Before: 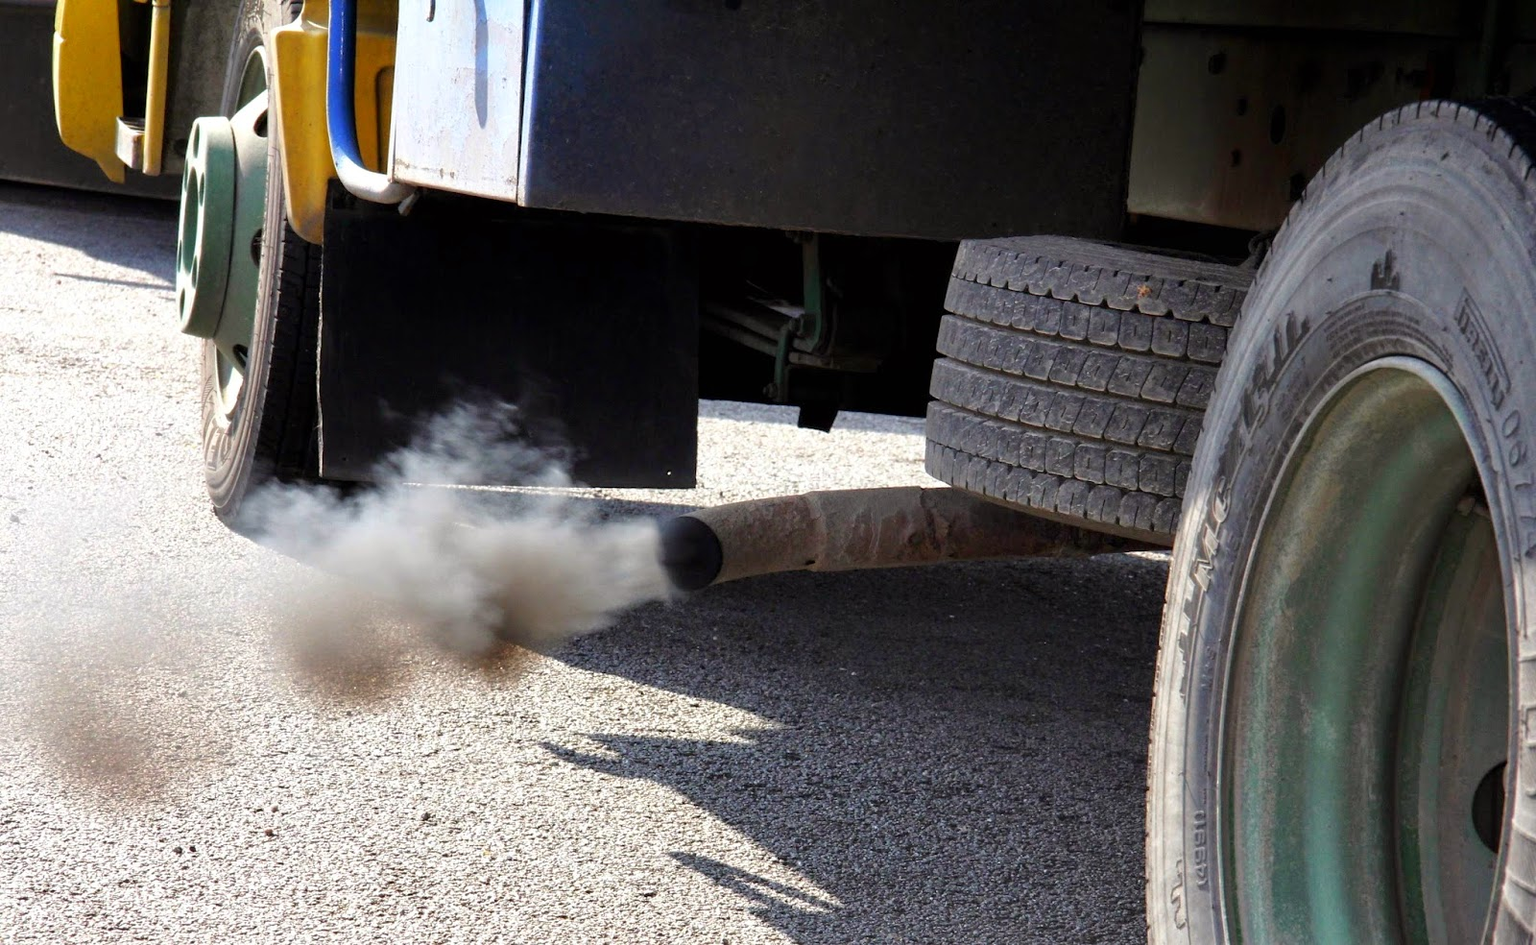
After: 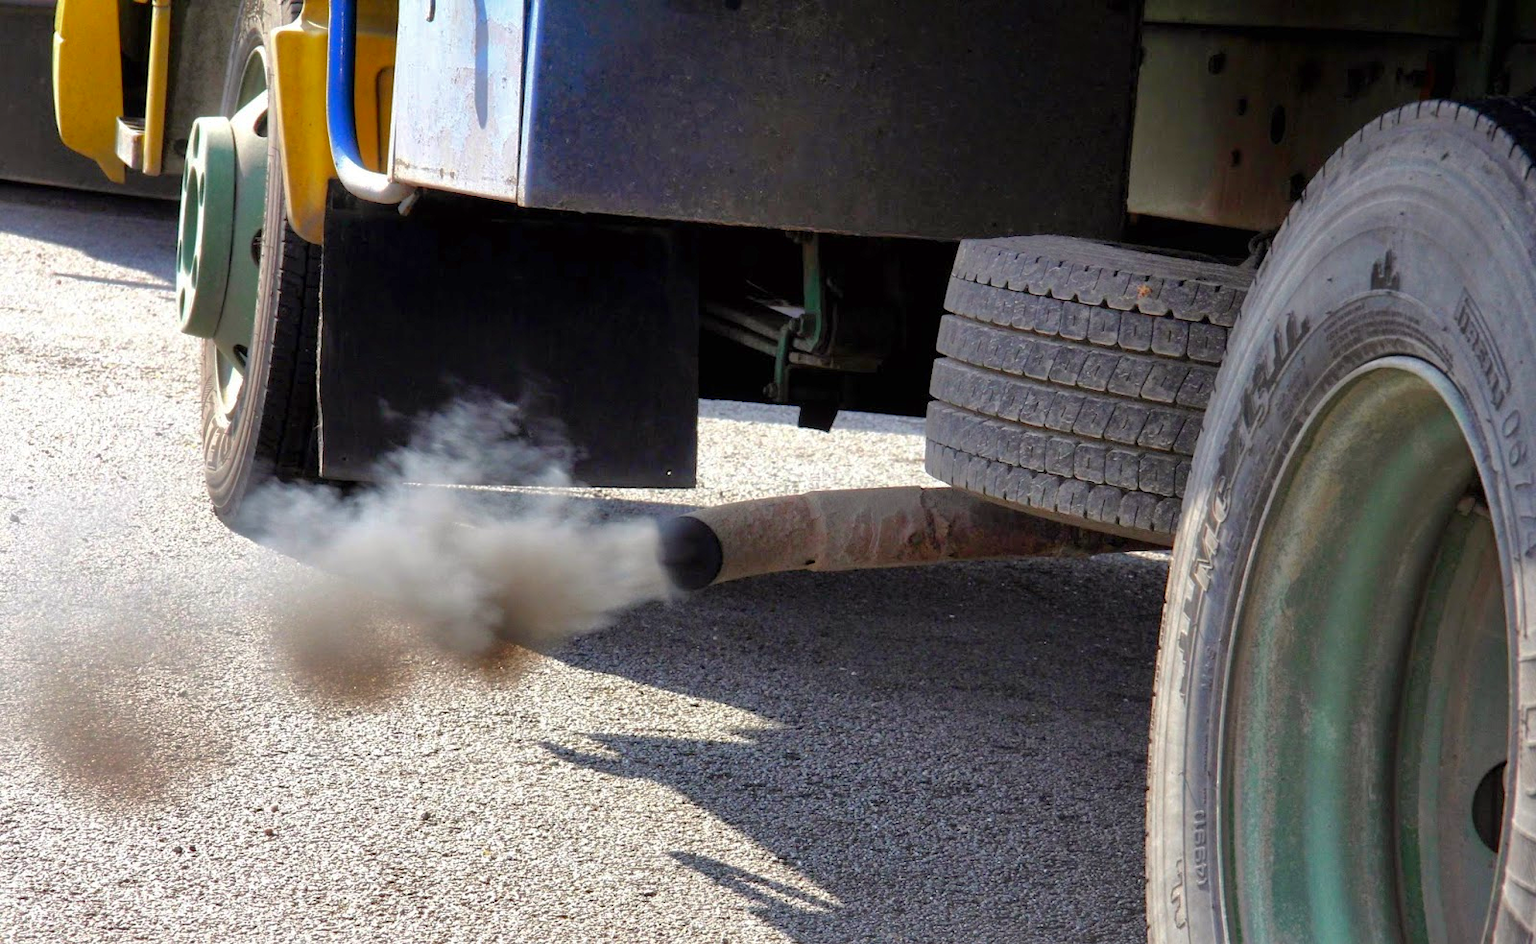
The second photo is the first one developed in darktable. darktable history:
color contrast: green-magenta contrast 1.1, blue-yellow contrast 1.1, unbound 0
bloom: size 3%, threshold 100%, strength 0%
shadows and highlights: on, module defaults
